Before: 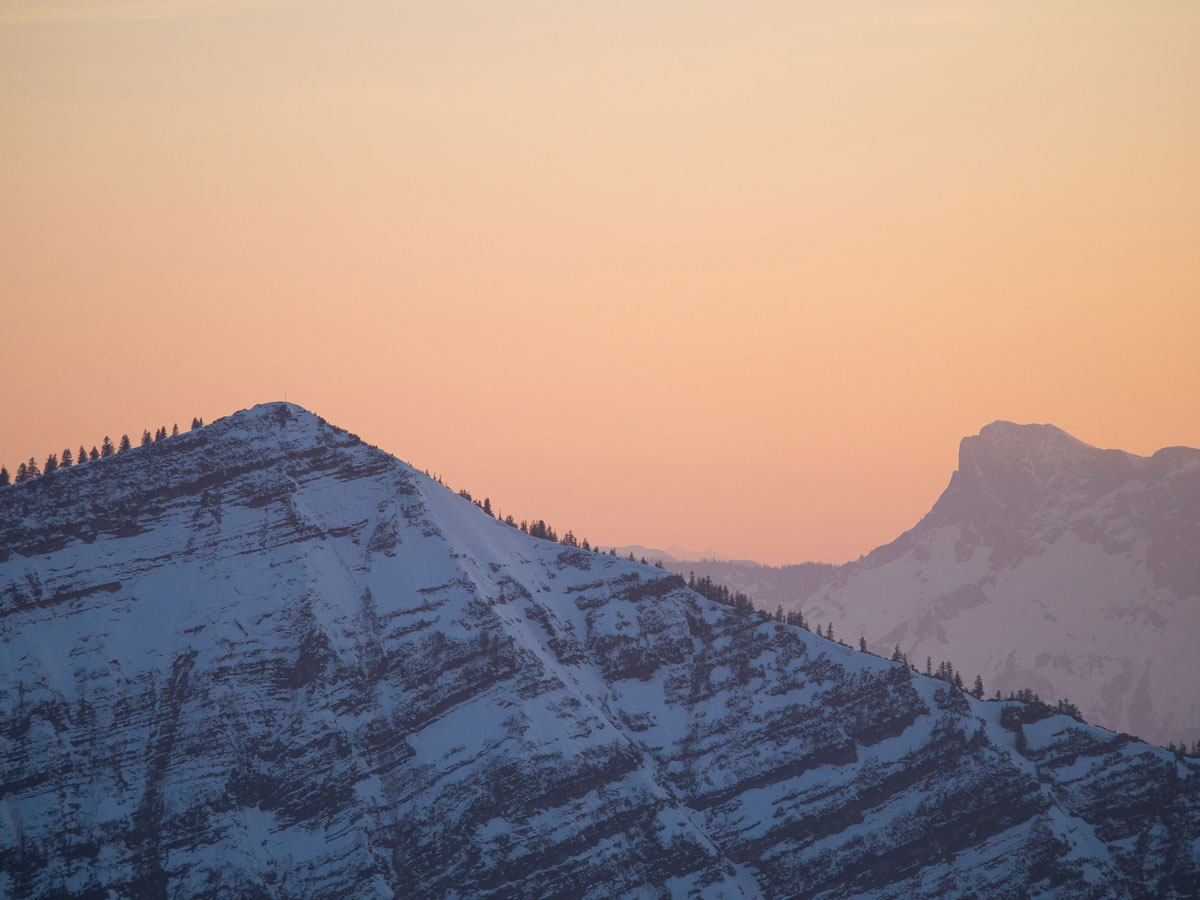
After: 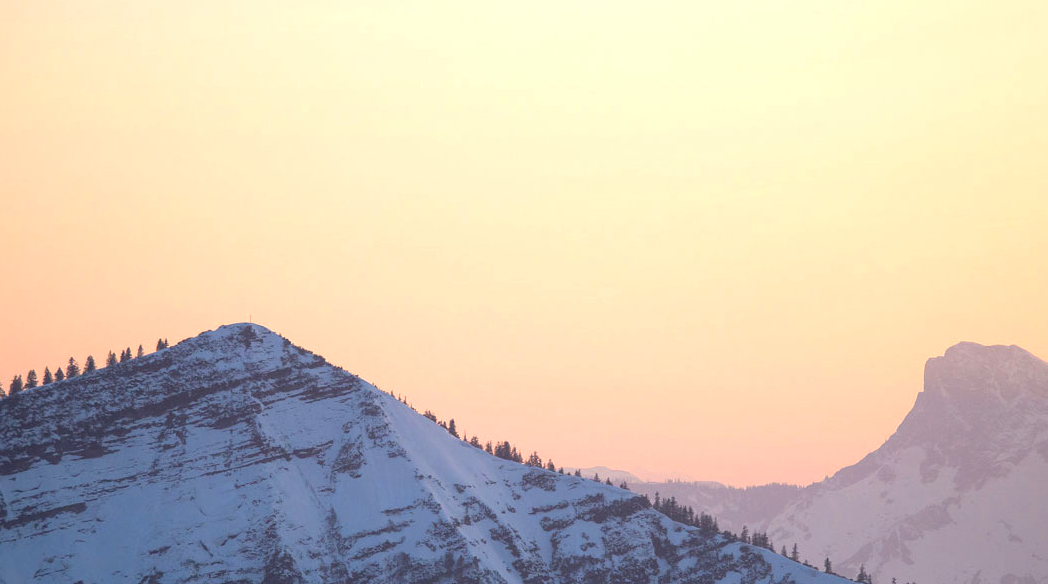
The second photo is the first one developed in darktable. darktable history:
crop: left 2.976%, top 8.834%, right 9.637%, bottom 26.267%
tone equalizer: -8 EV -0.734 EV, -7 EV -0.686 EV, -6 EV -0.632 EV, -5 EV -0.42 EV, -3 EV 0.373 EV, -2 EV 0.6 EV, -1 EV 0.676 EV, +0 EV 0.729 EV
